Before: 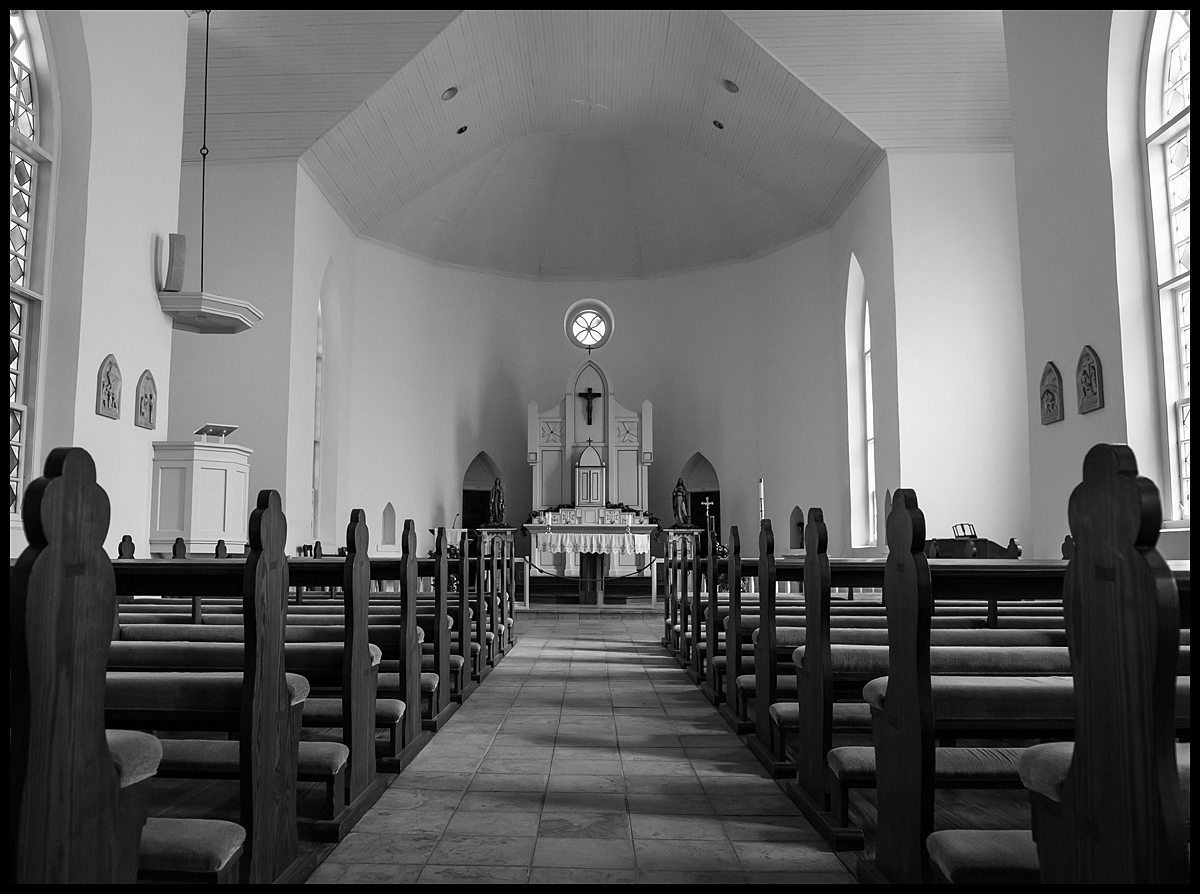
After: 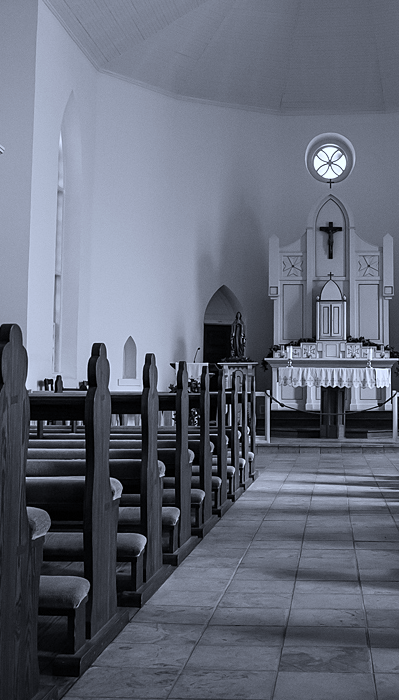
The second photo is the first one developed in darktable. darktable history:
crop and rotate: left 21.66%, top 18.666%, right 45.06%, bottom 2.98%
color calibration: illuminant as shot in camera, x 0.37, y 0.382, temperature 4314.89 K
